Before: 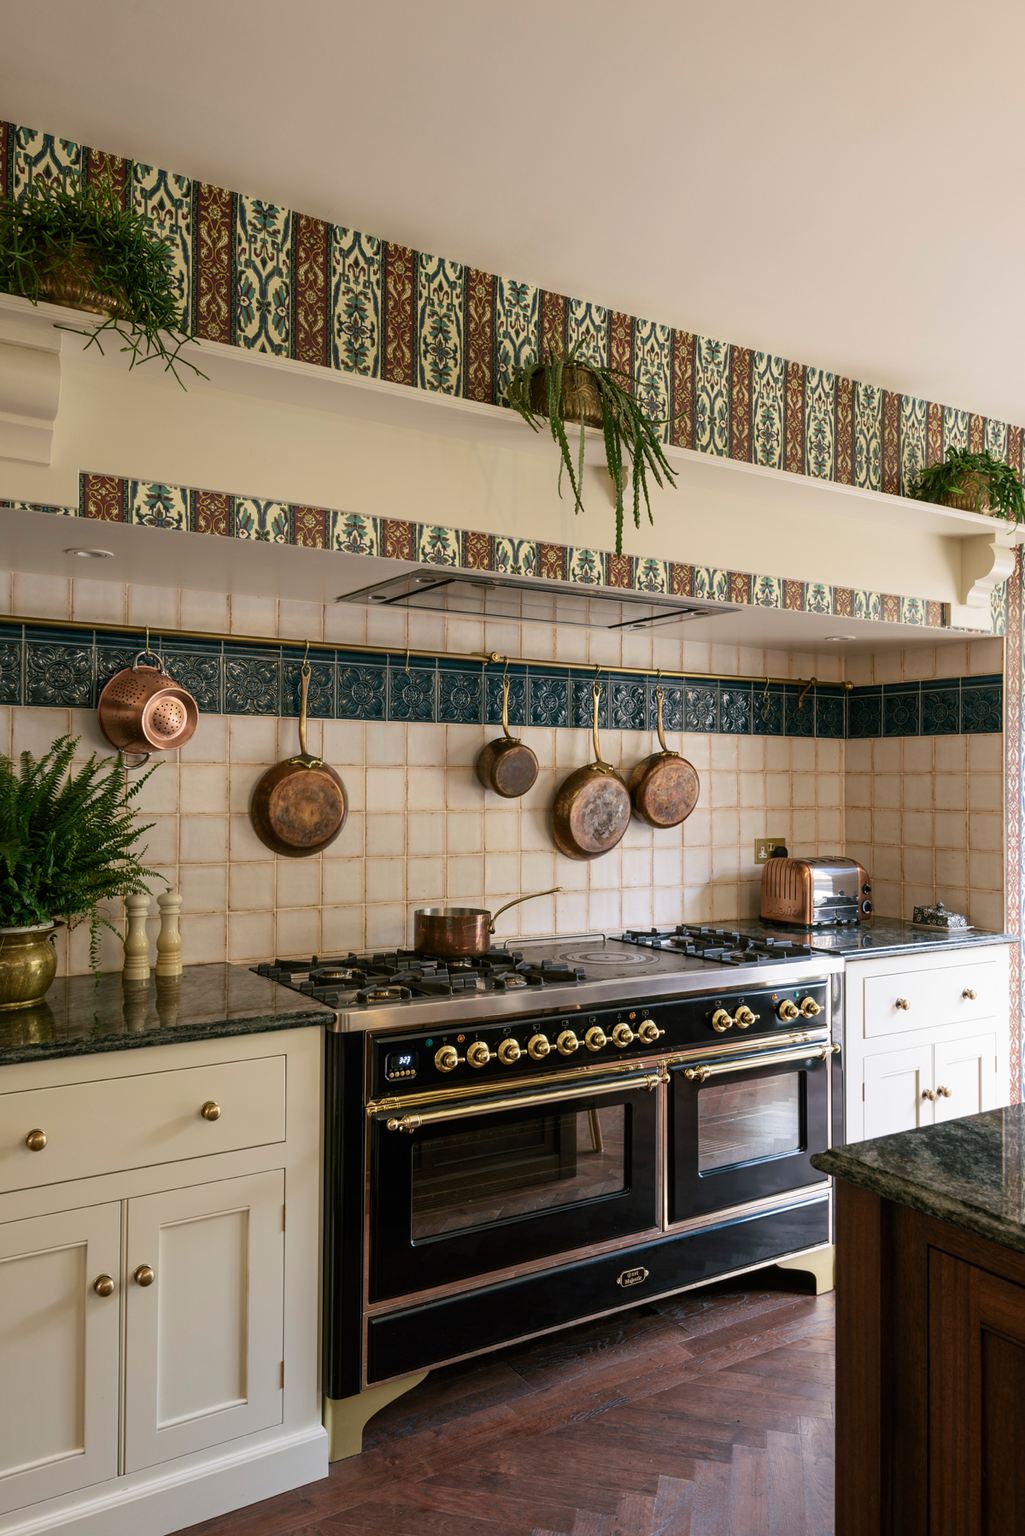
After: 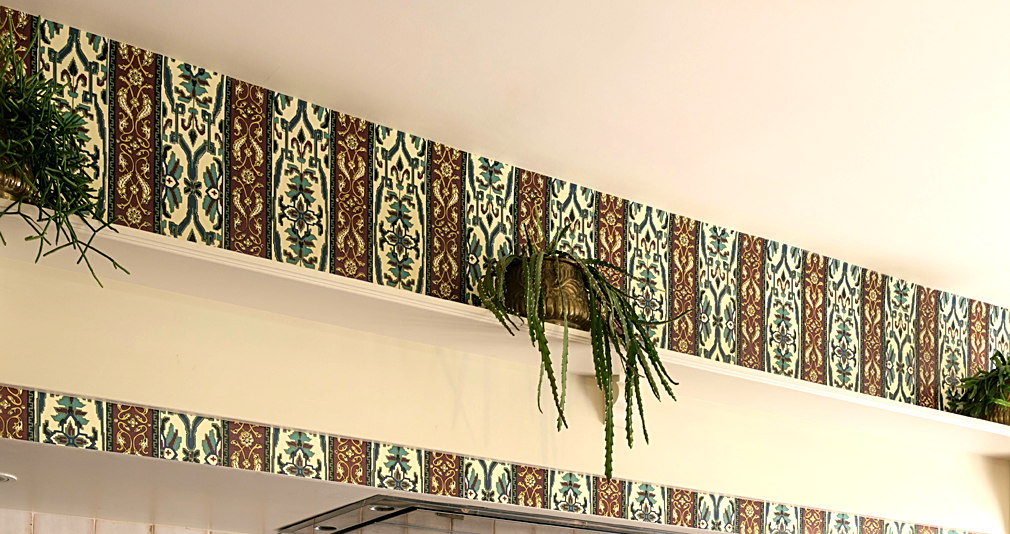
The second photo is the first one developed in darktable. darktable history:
crop and rotate: left 9.701%, top 9.572%, right 6.121%, bottom 60.714%
sharpen: on, module defaults
tone equalizer: -8 EV -0.777 EV, -7 EV -0.706 EV, -6 EV -0.569 EV, -5 EV -0.423 EV, -3 EV 0.375 EV, -2 EV 0.6 EV, -1 EV 0.699 EV, +0 EV 0.73 EV, mask exposure compensation -0.497 EV
